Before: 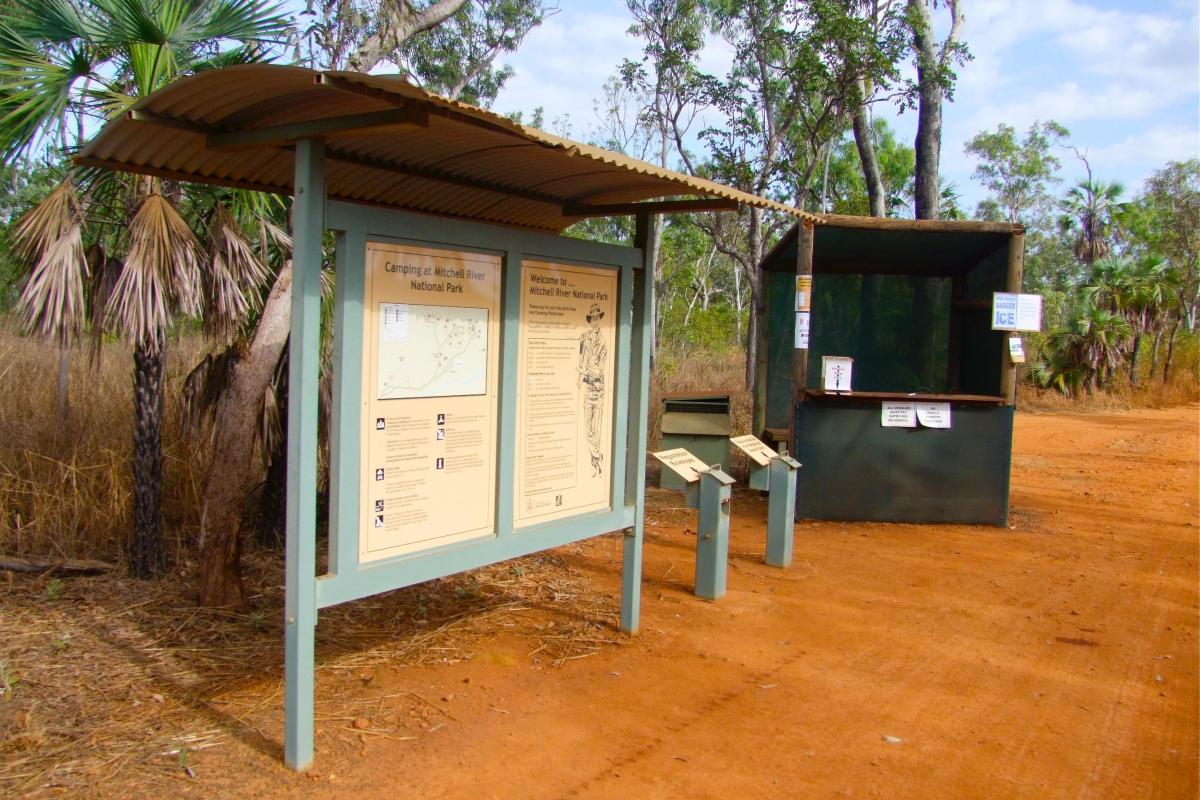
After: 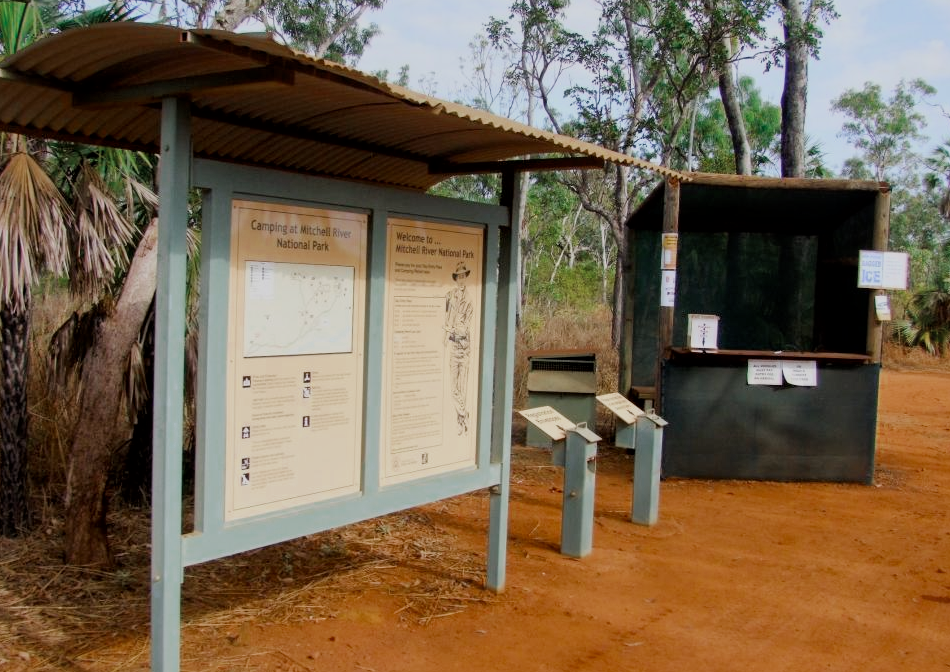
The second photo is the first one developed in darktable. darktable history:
color zones: curves: ch0 [(0, 0.5) (0.125, 0.4) (0.25, 0.5) (0.375, 0.4) (0.5, 0.4) (0.625, 0.6) (0.75, 0.6) (0.875, 0.5)]; ch1 [(0, 0.4) (0.125, 0.5) (0.25, 0.4) (0.375, 0.4) (0.5, 0.4) (0.625, 0.4) (0.75, 0.5) (0.875, 0.4)]; ch2 [(0, 0.6) (0.125, 0.5) (0.25, 0.5) (0.375, 0.6) (0.5, 0.6) (0.625, 0.5) (0.75, 0.5) (0.875, 0.5)]
crop: left 11.228%, top 5.257%, right 9.566%, bottom 10.653%
local contrast: mode bilateral grid, contrast 19, coarseness 50, detail 120%, midtone range 0.2
filmic rgb: black relative exposure -7.65 EV, white relative exposure 4.56 EV, hardness 3.61
